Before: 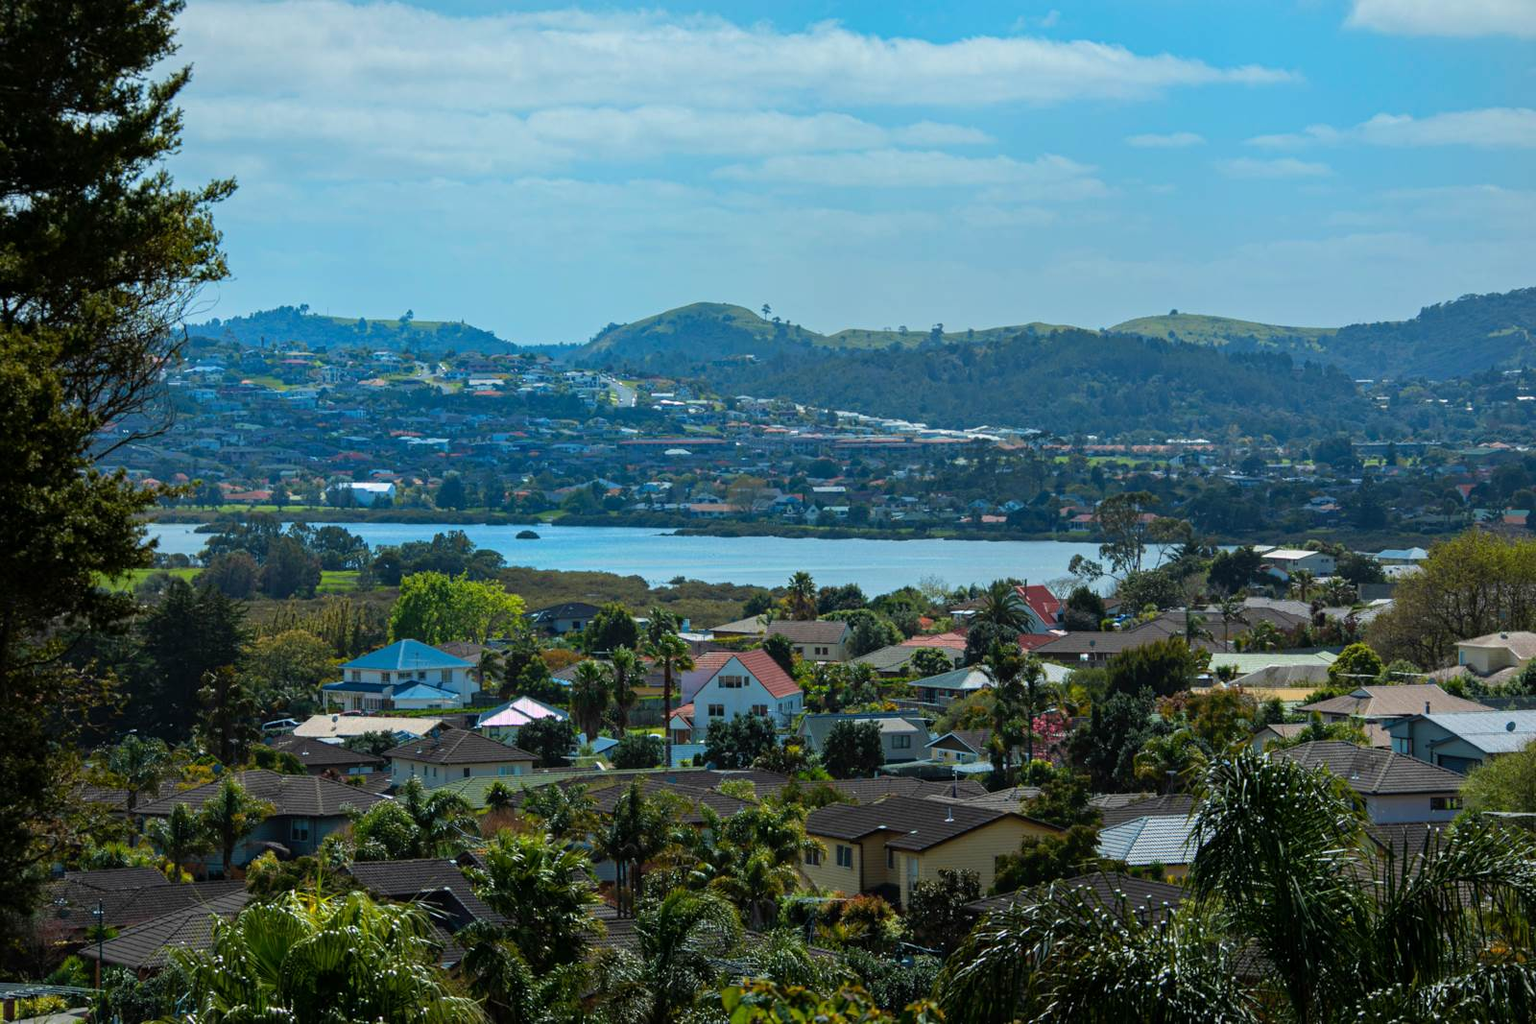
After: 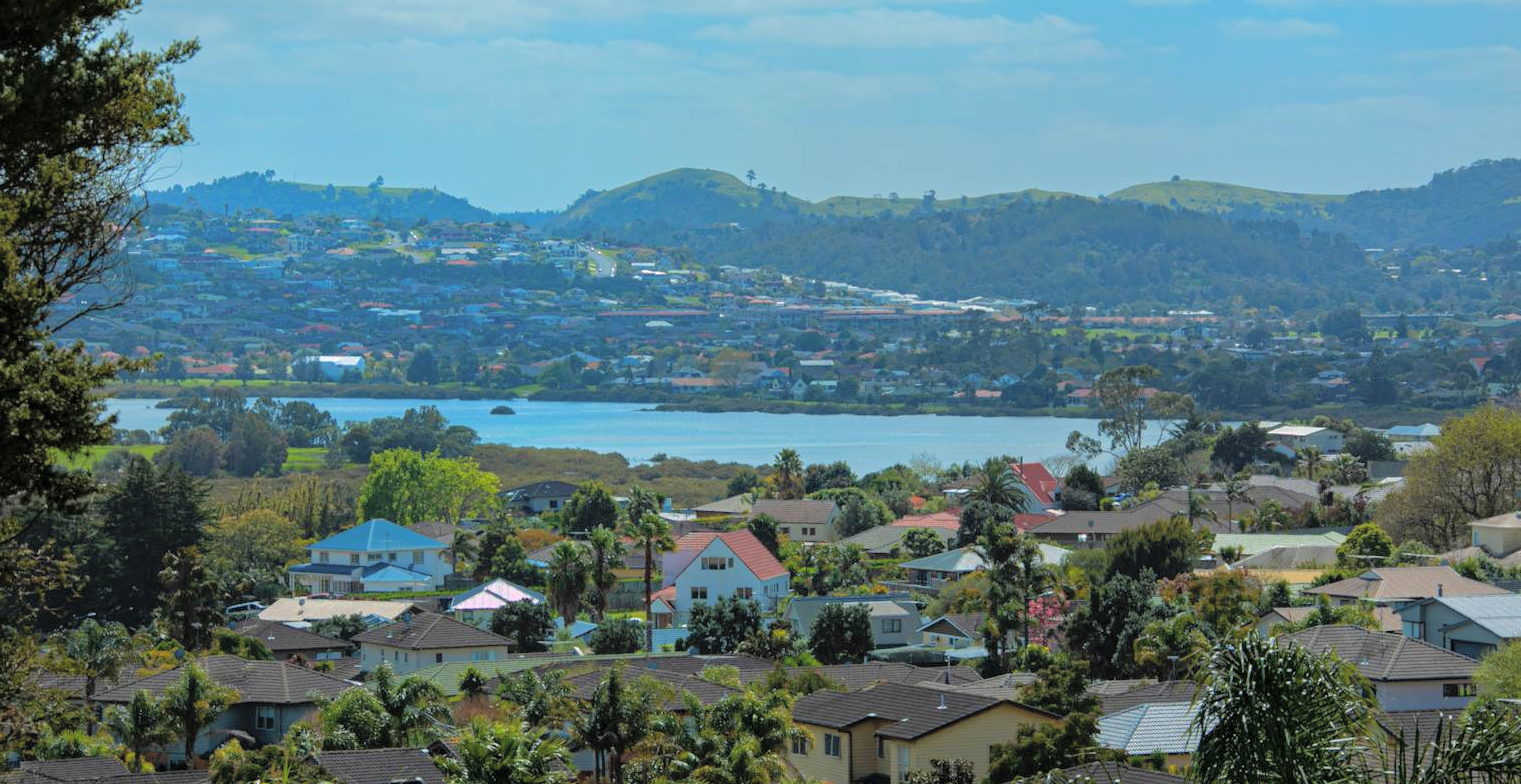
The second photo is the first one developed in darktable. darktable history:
tone curve: curves: ch0 [(0, 0) (0.004, 0.008) (0.077, 0.156) (0.169, 0.29) (0.774, 0.774) (1, 1)], color space Lab, independent channels, preserve colors none
crop and rotate: left 2.955%, top 13.84%, right 1.954%, bottom 12.59%
